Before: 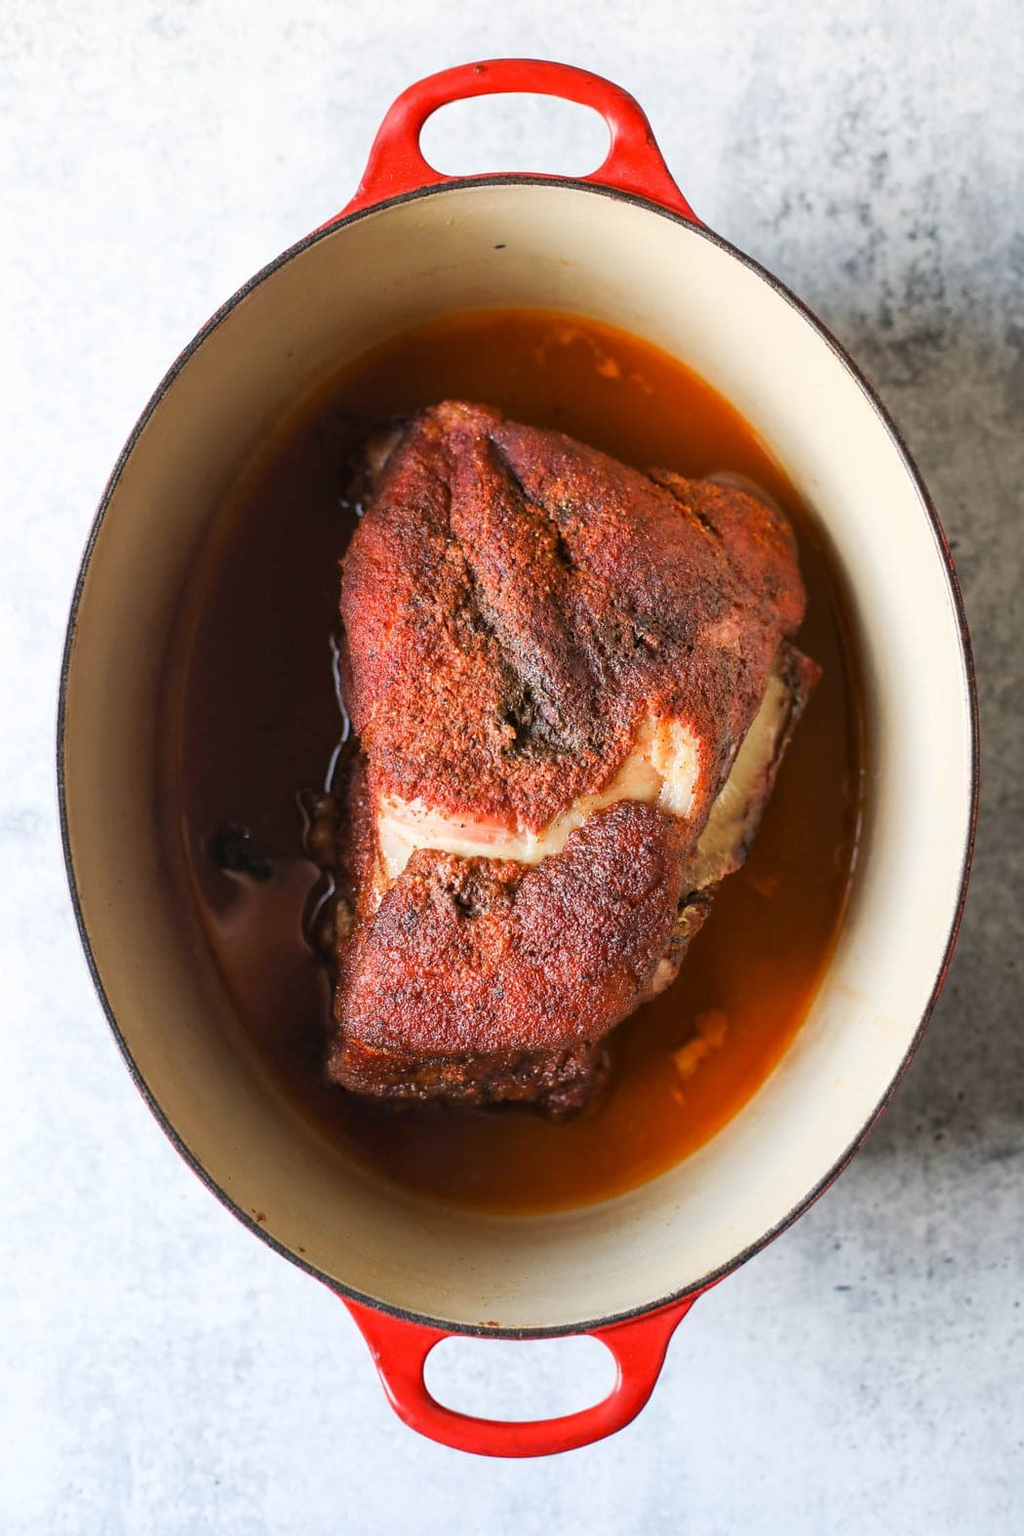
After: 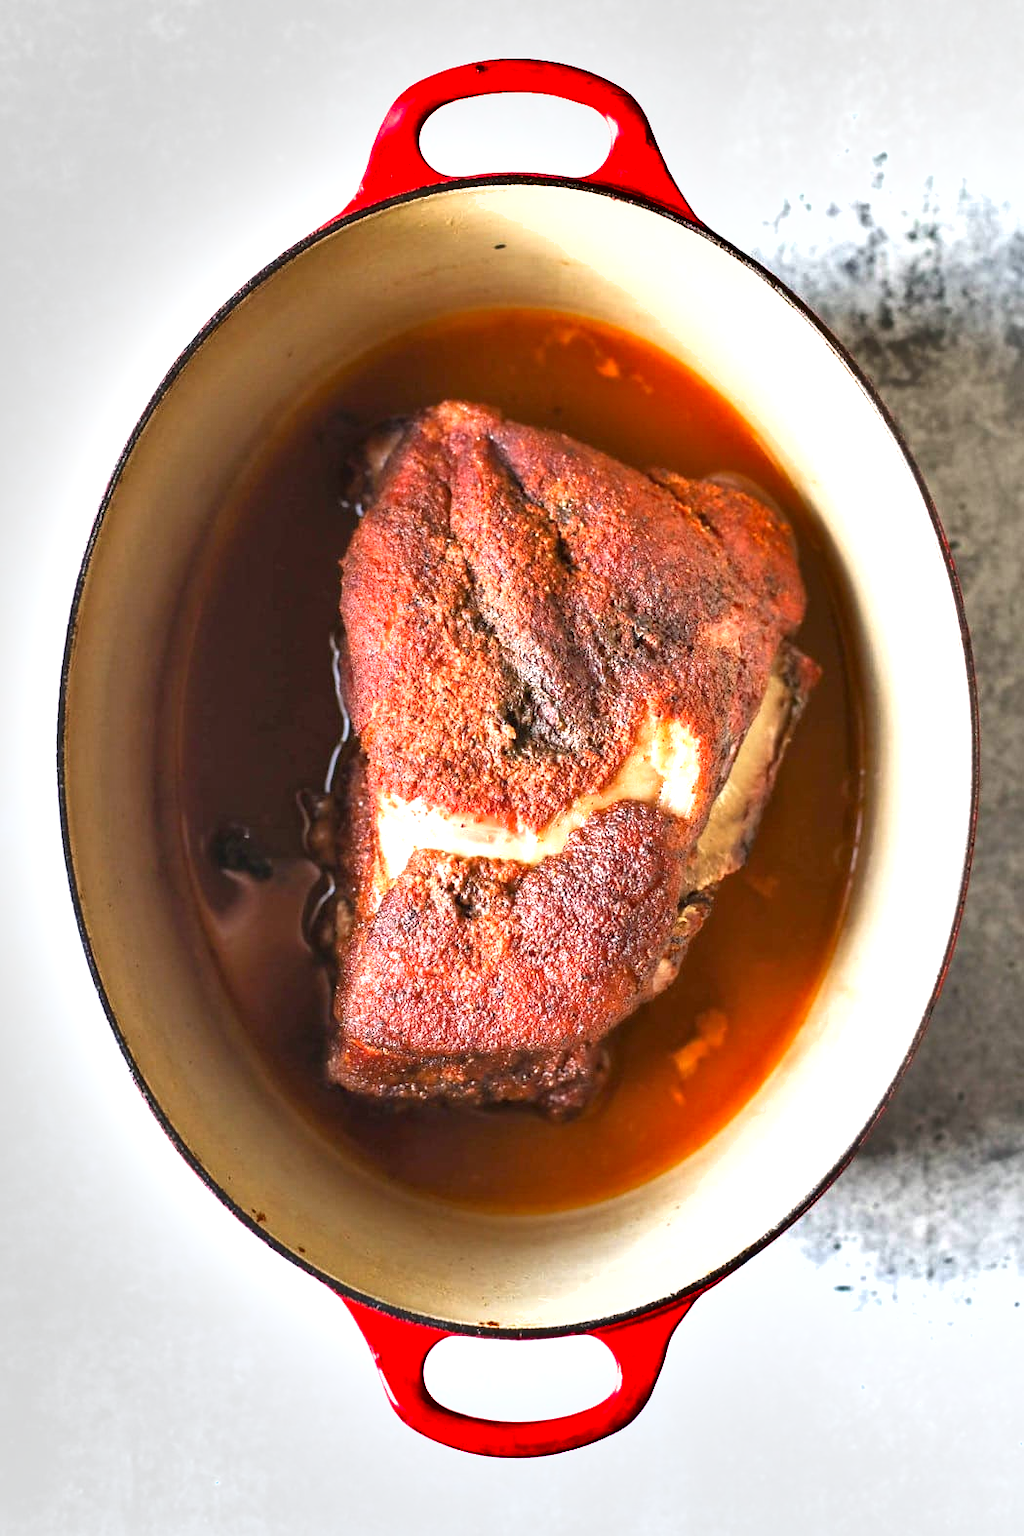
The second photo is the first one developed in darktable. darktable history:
shadows and highlights: low approximation 0.01, soften with gaussian
exposure: exposure 1 EV, compensate exposure bias true, compensate highlight preservation false
